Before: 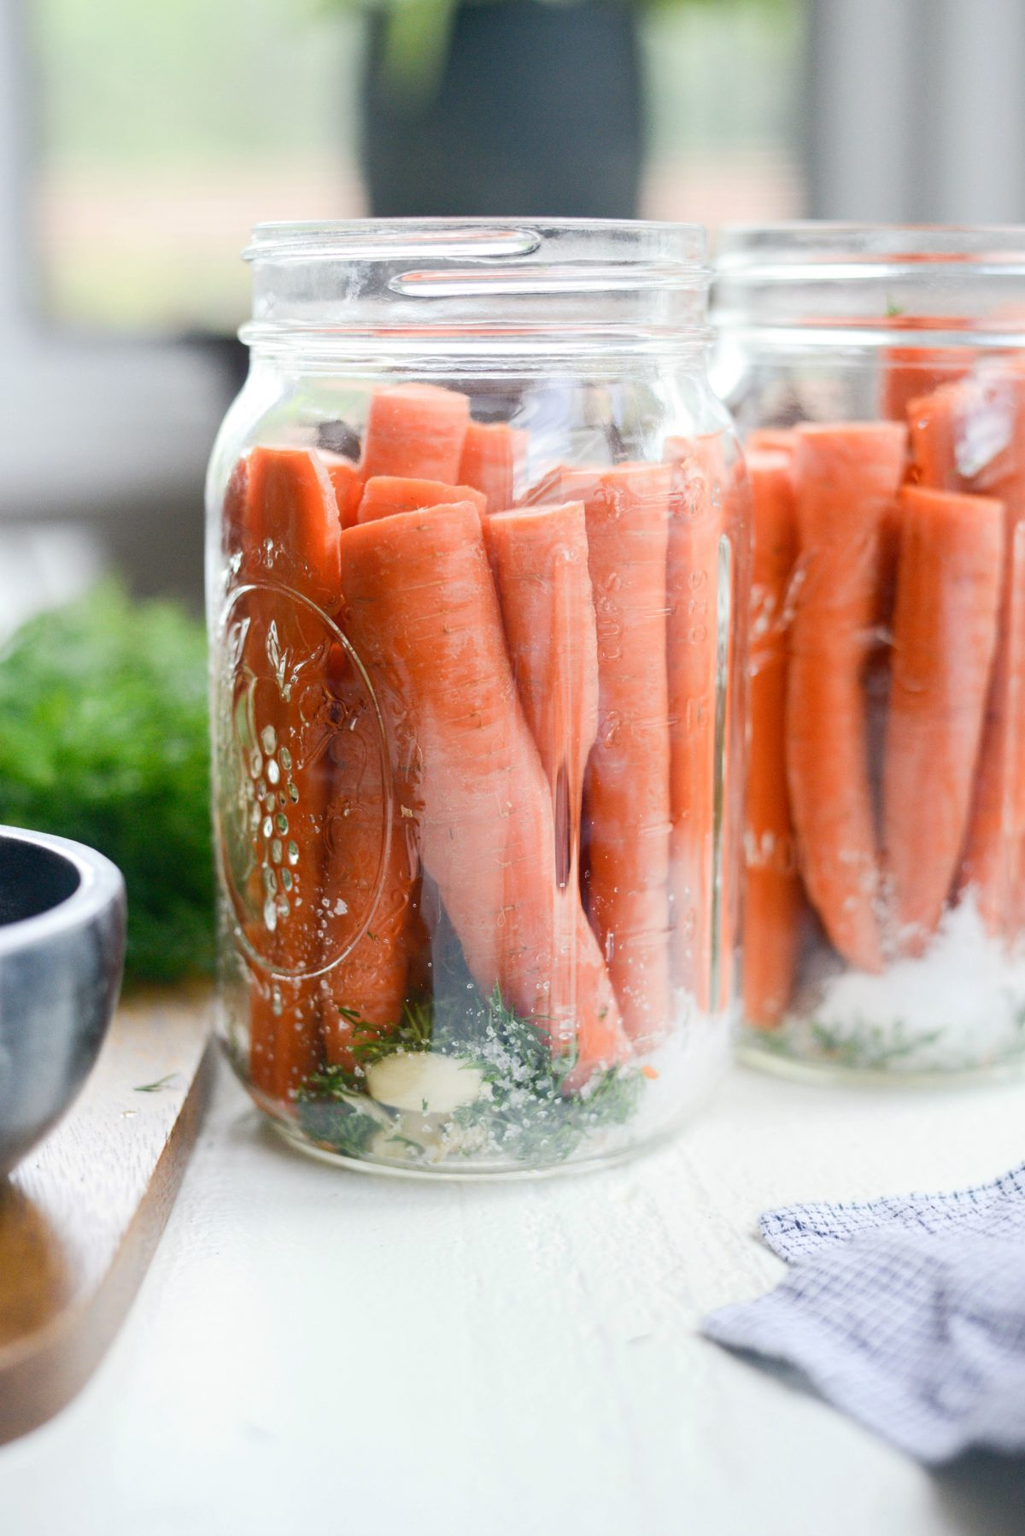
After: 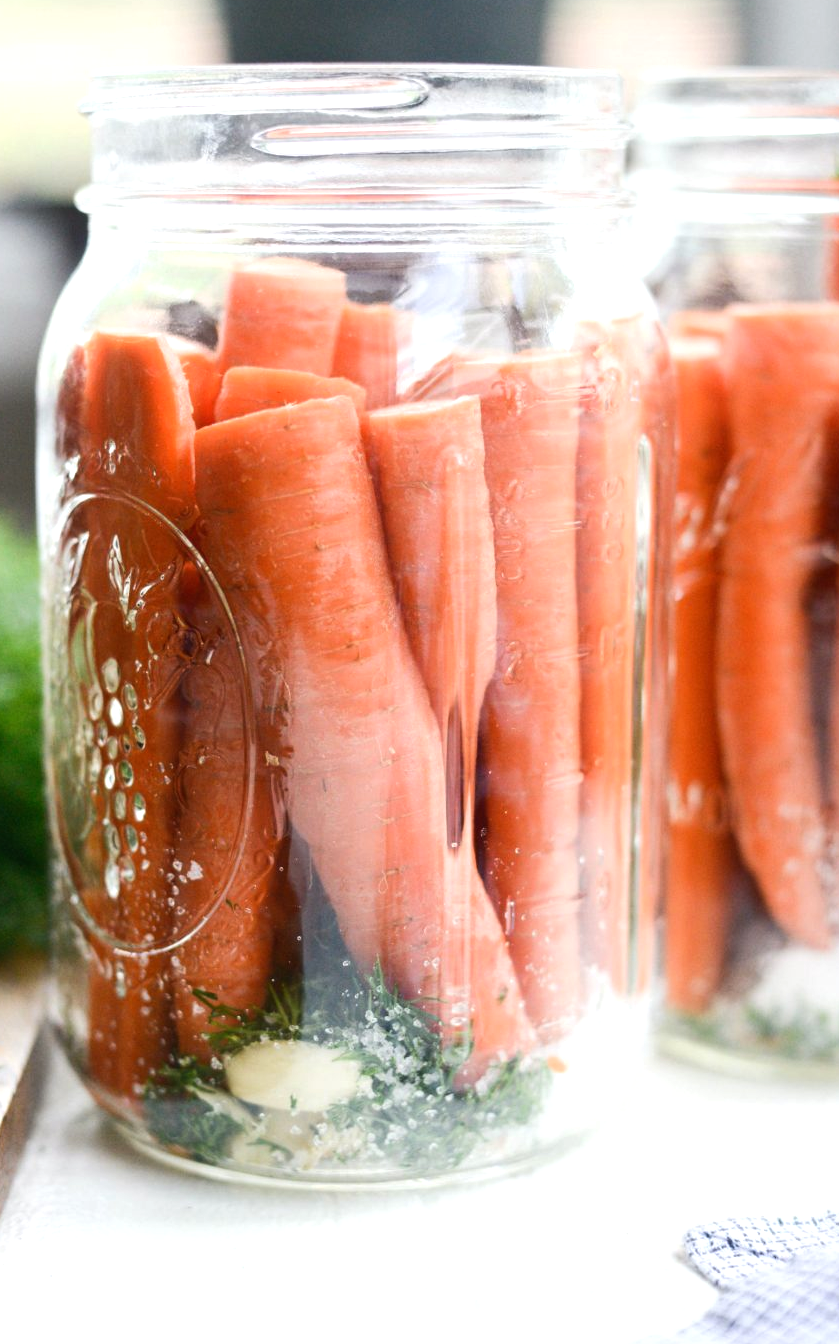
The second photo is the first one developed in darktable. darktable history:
tone equalizer: -8 EV -0.417 EV, -7 EV -0.389 EV, -6 EV -0.333 EV, -5 EV -0.222 EV, -3 EV 0.222 EV, -2 EV 0.333 EV, -1 EV 0.389 EV, +0 EV 0.417 EV, edges refinement/feathering 500, mask exposure compensation -1.57 EV, preserve details no
rotate and perspective: automatic cropping off
crop and rotate: left 17.046%, top 10.659%, right 12.989%, bottom 14.553%
